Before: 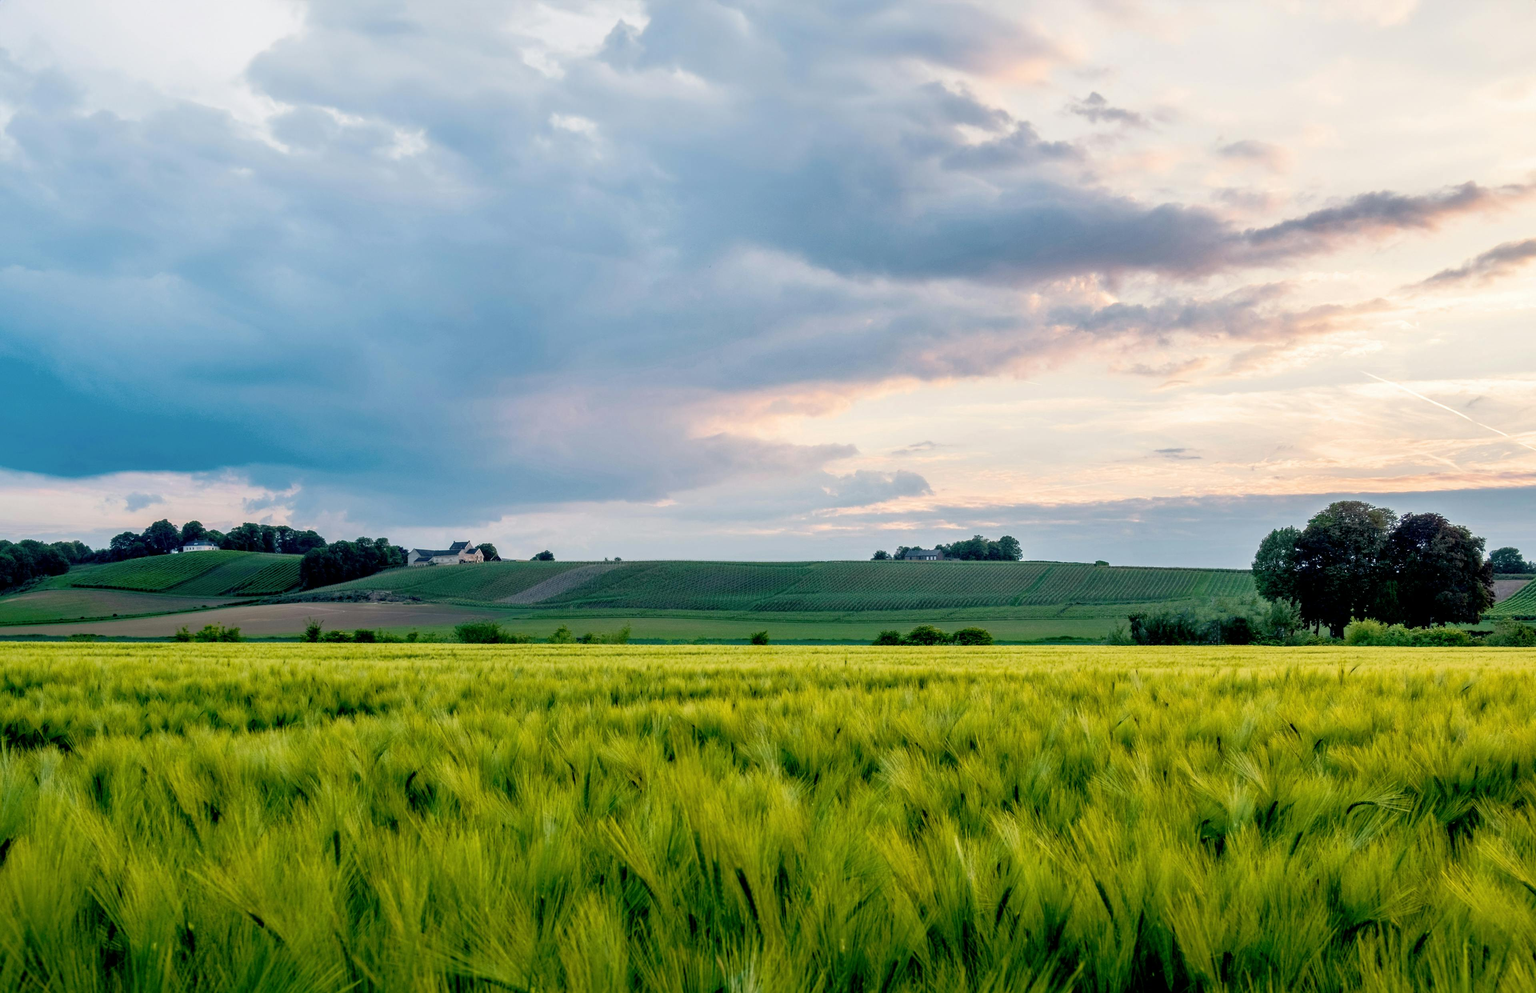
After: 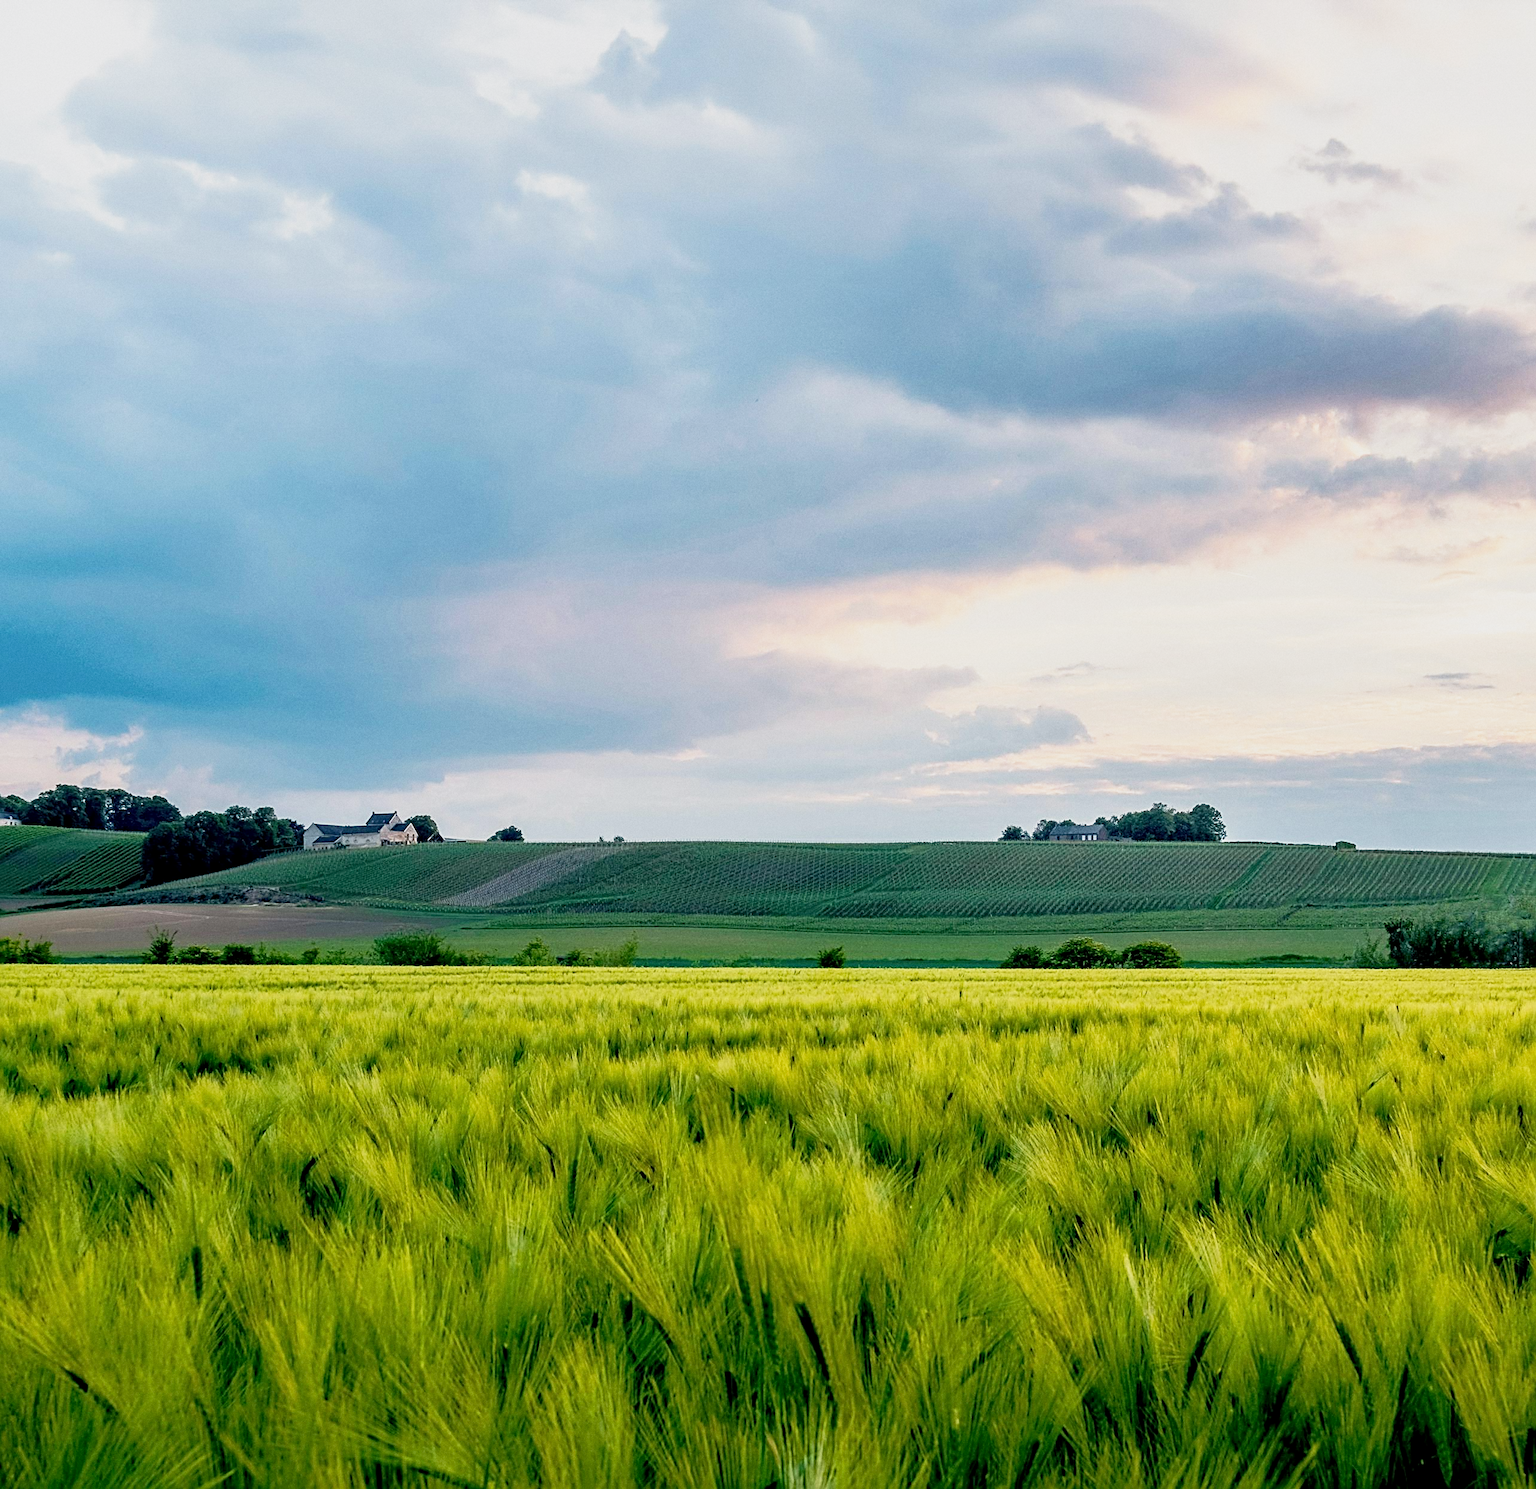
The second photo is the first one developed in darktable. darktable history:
base curve: curves: ch0 [(0, 0) (0.088, 0.125) (0.176, 0.251) (0.354, 0.501) (0.613, 0.749) (1, 0.877)], preserve colors none
grain: coarseness 0.09 ISO, strength 16.61%
exposure: black level correction 0.001, exposure -0.2 EV, compensate highlight preservation false
crop and rotate: left 13.409%, right 19.924%
sharpen: radius 2.676, amount 0.669
